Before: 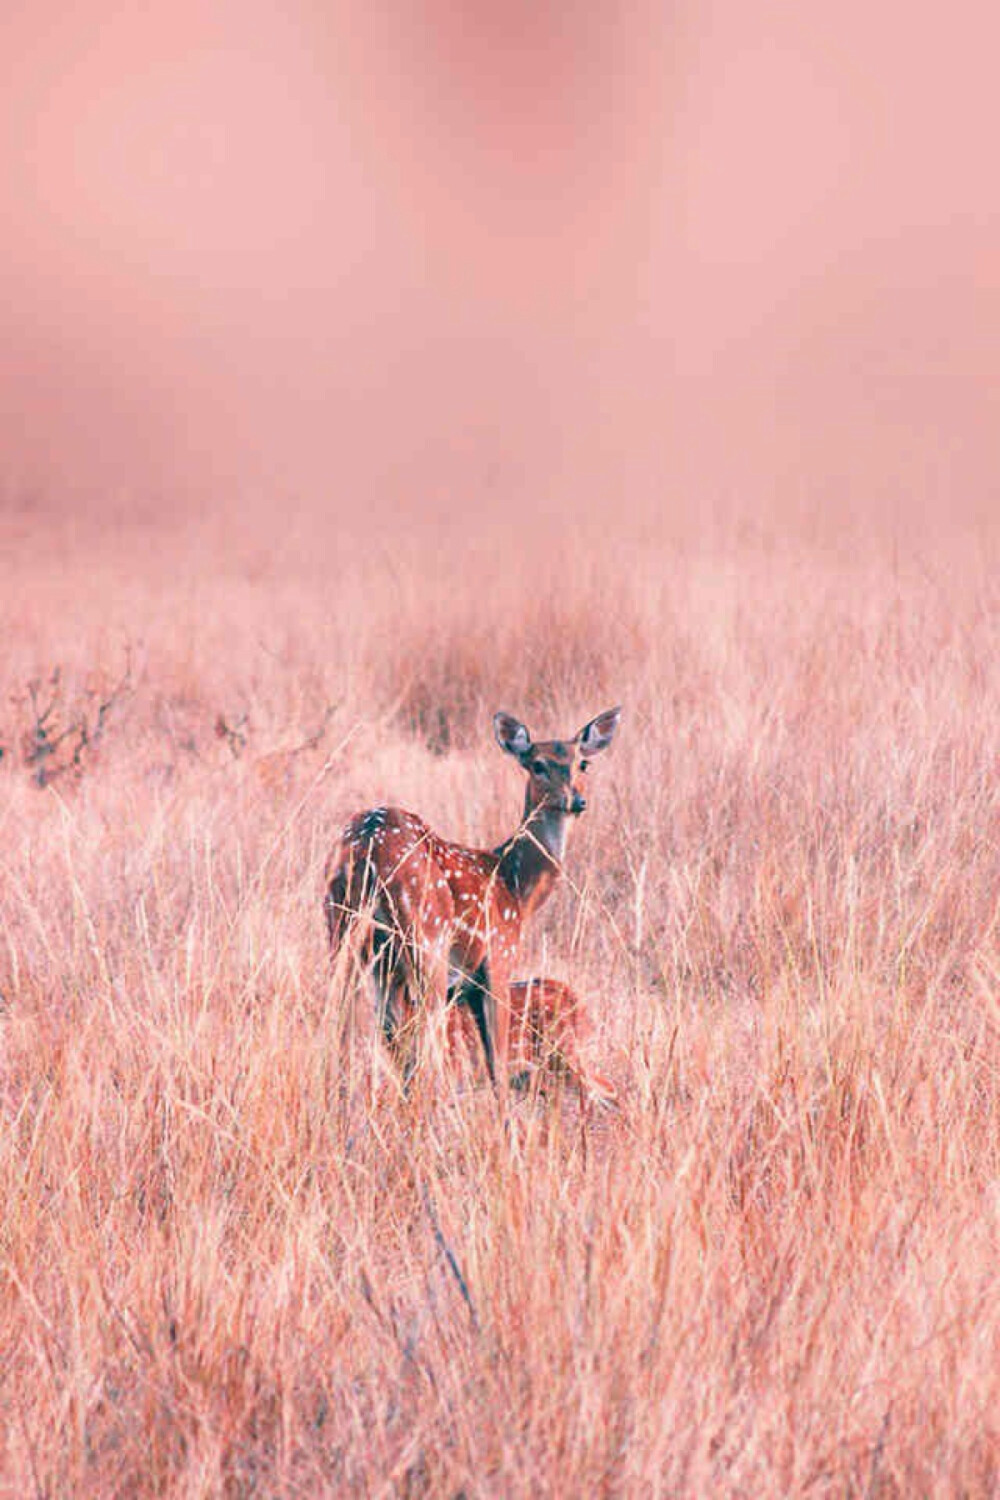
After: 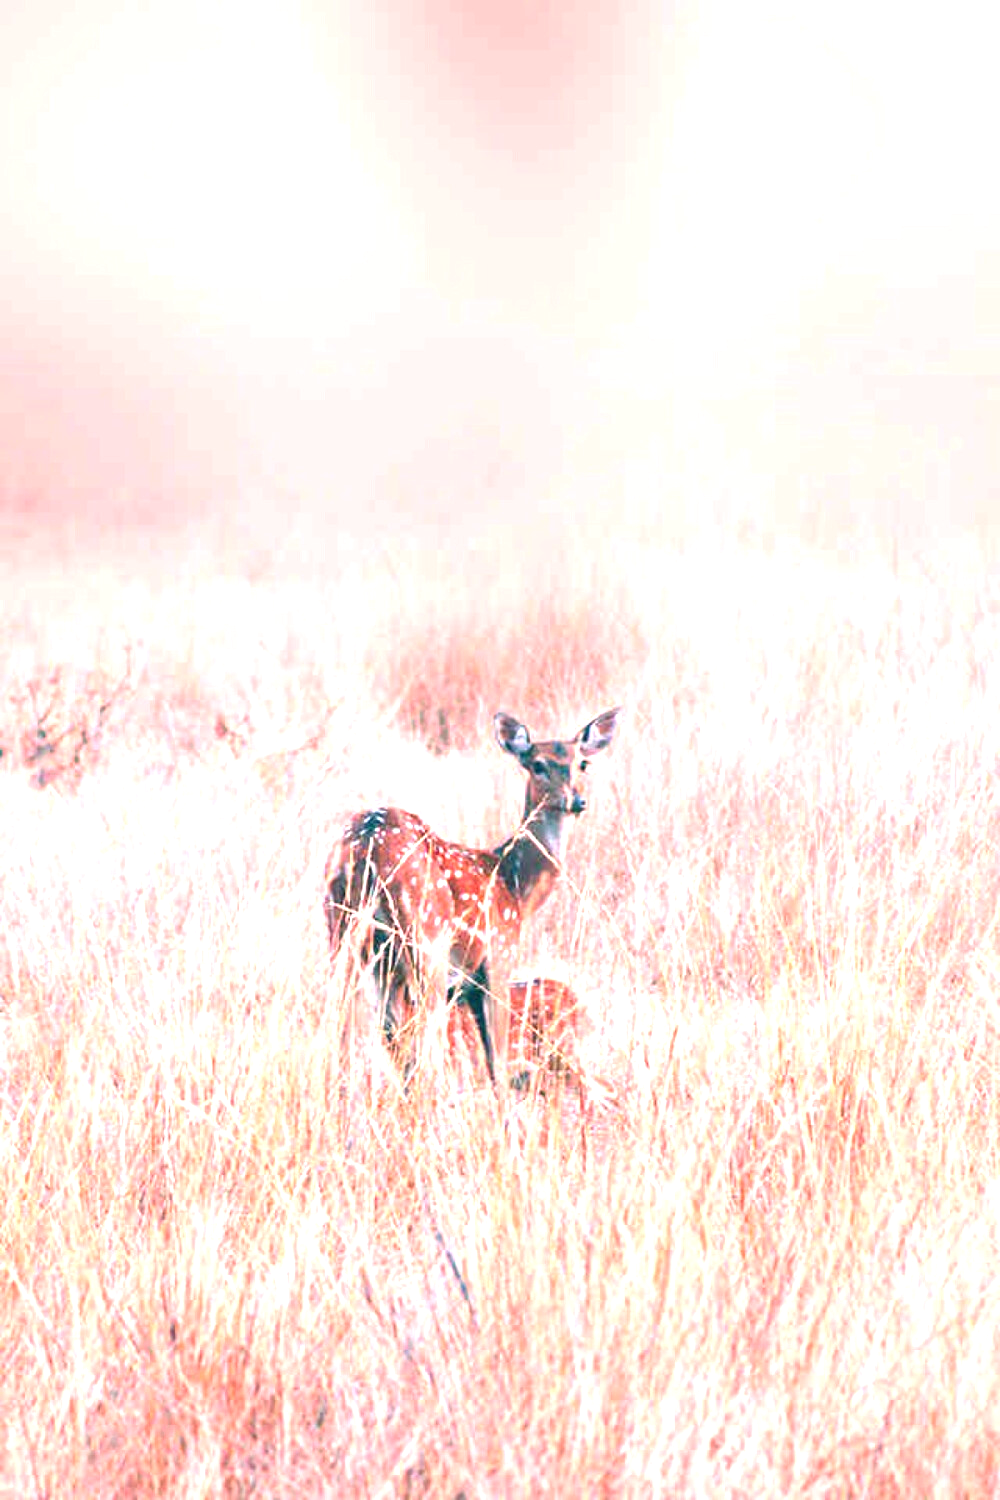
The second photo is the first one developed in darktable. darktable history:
color correction: highlights a* -0.075, highlights b* 0.125
exposure: exposure 1.147 EV, compensate highlight preservation false
